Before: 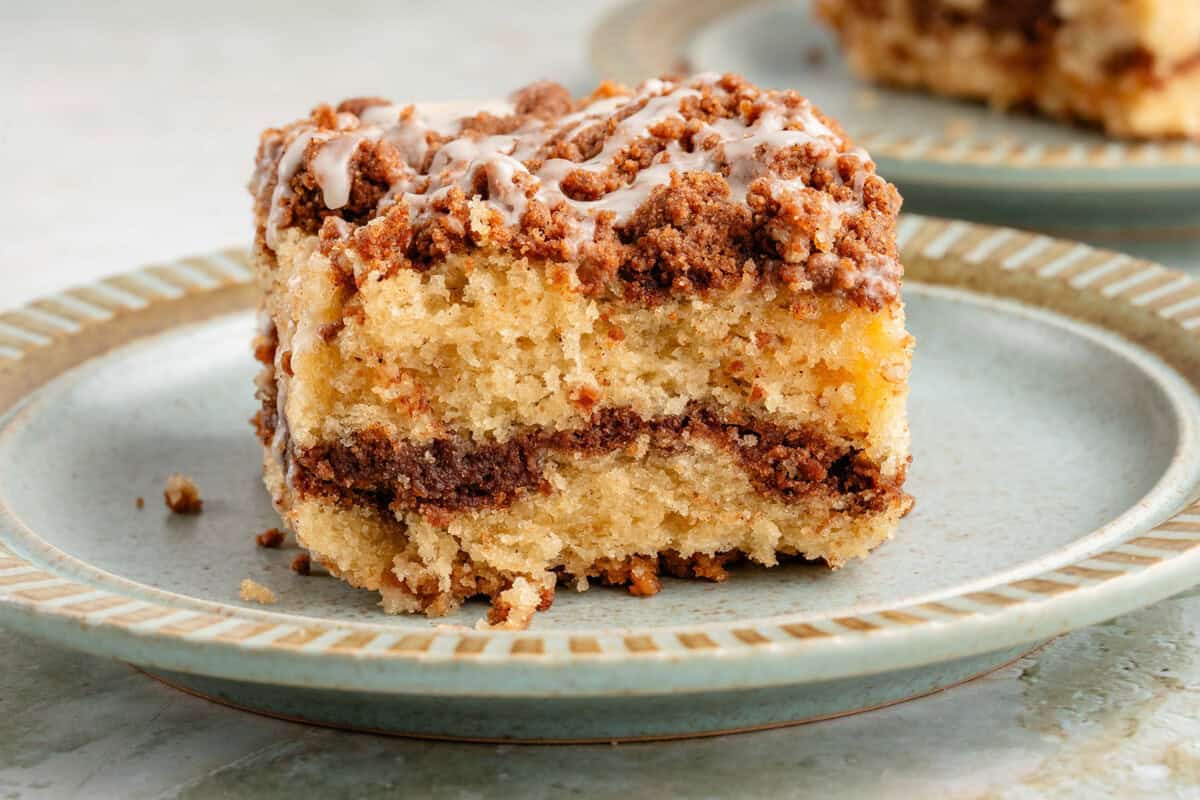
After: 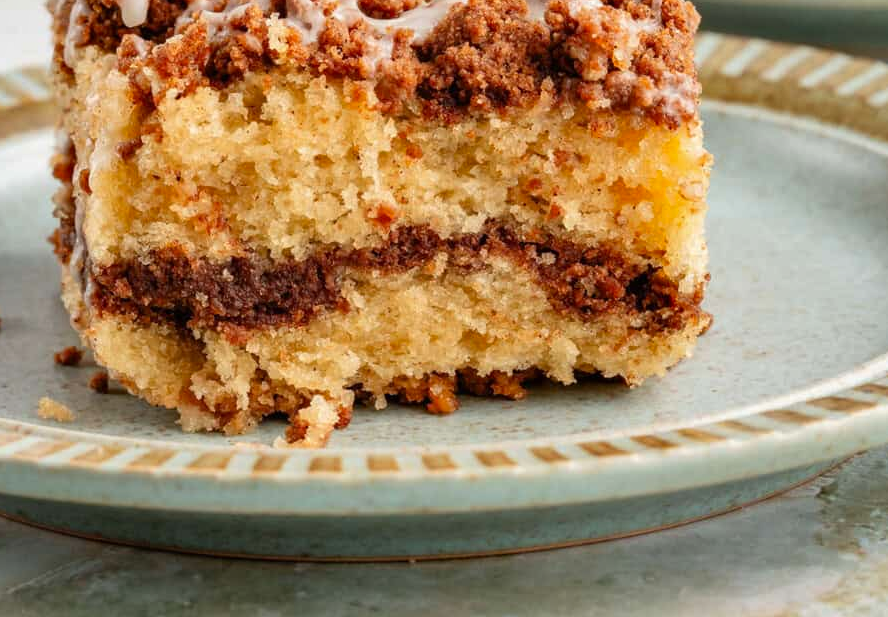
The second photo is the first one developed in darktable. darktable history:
shadows and highlights: soften with gaussian
contrast brightness saturation: contrast 0.04, saturation 0.07
crop: left 16.871%, top 22.857%, right 9.116%
exposure: compensate highlight preservation false
